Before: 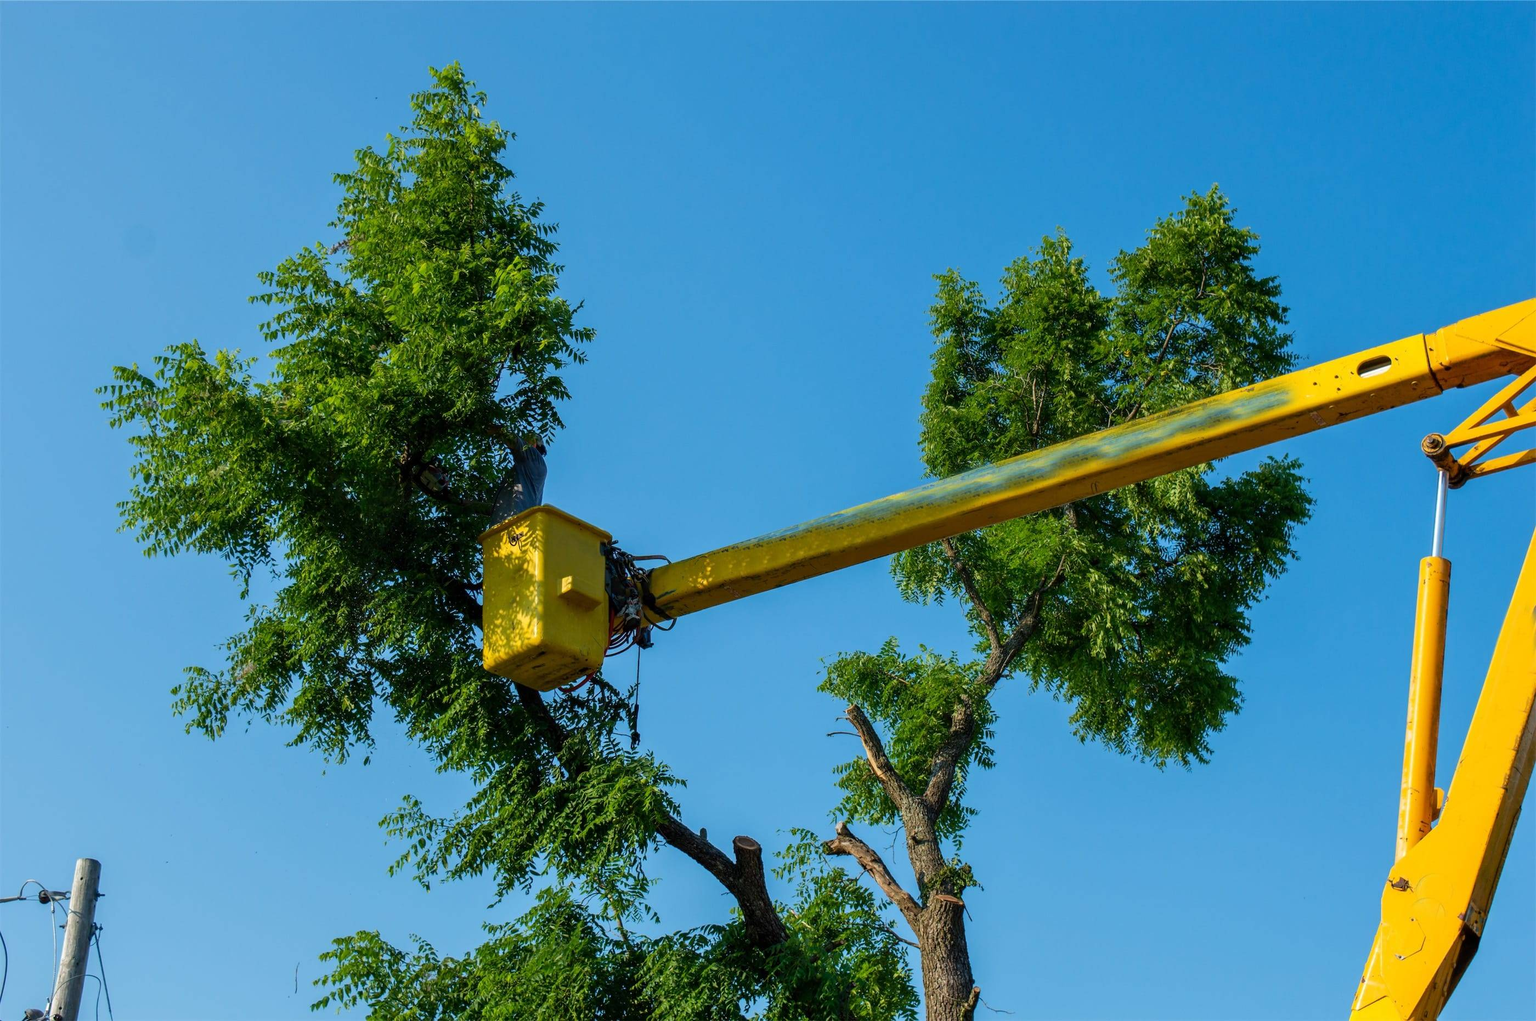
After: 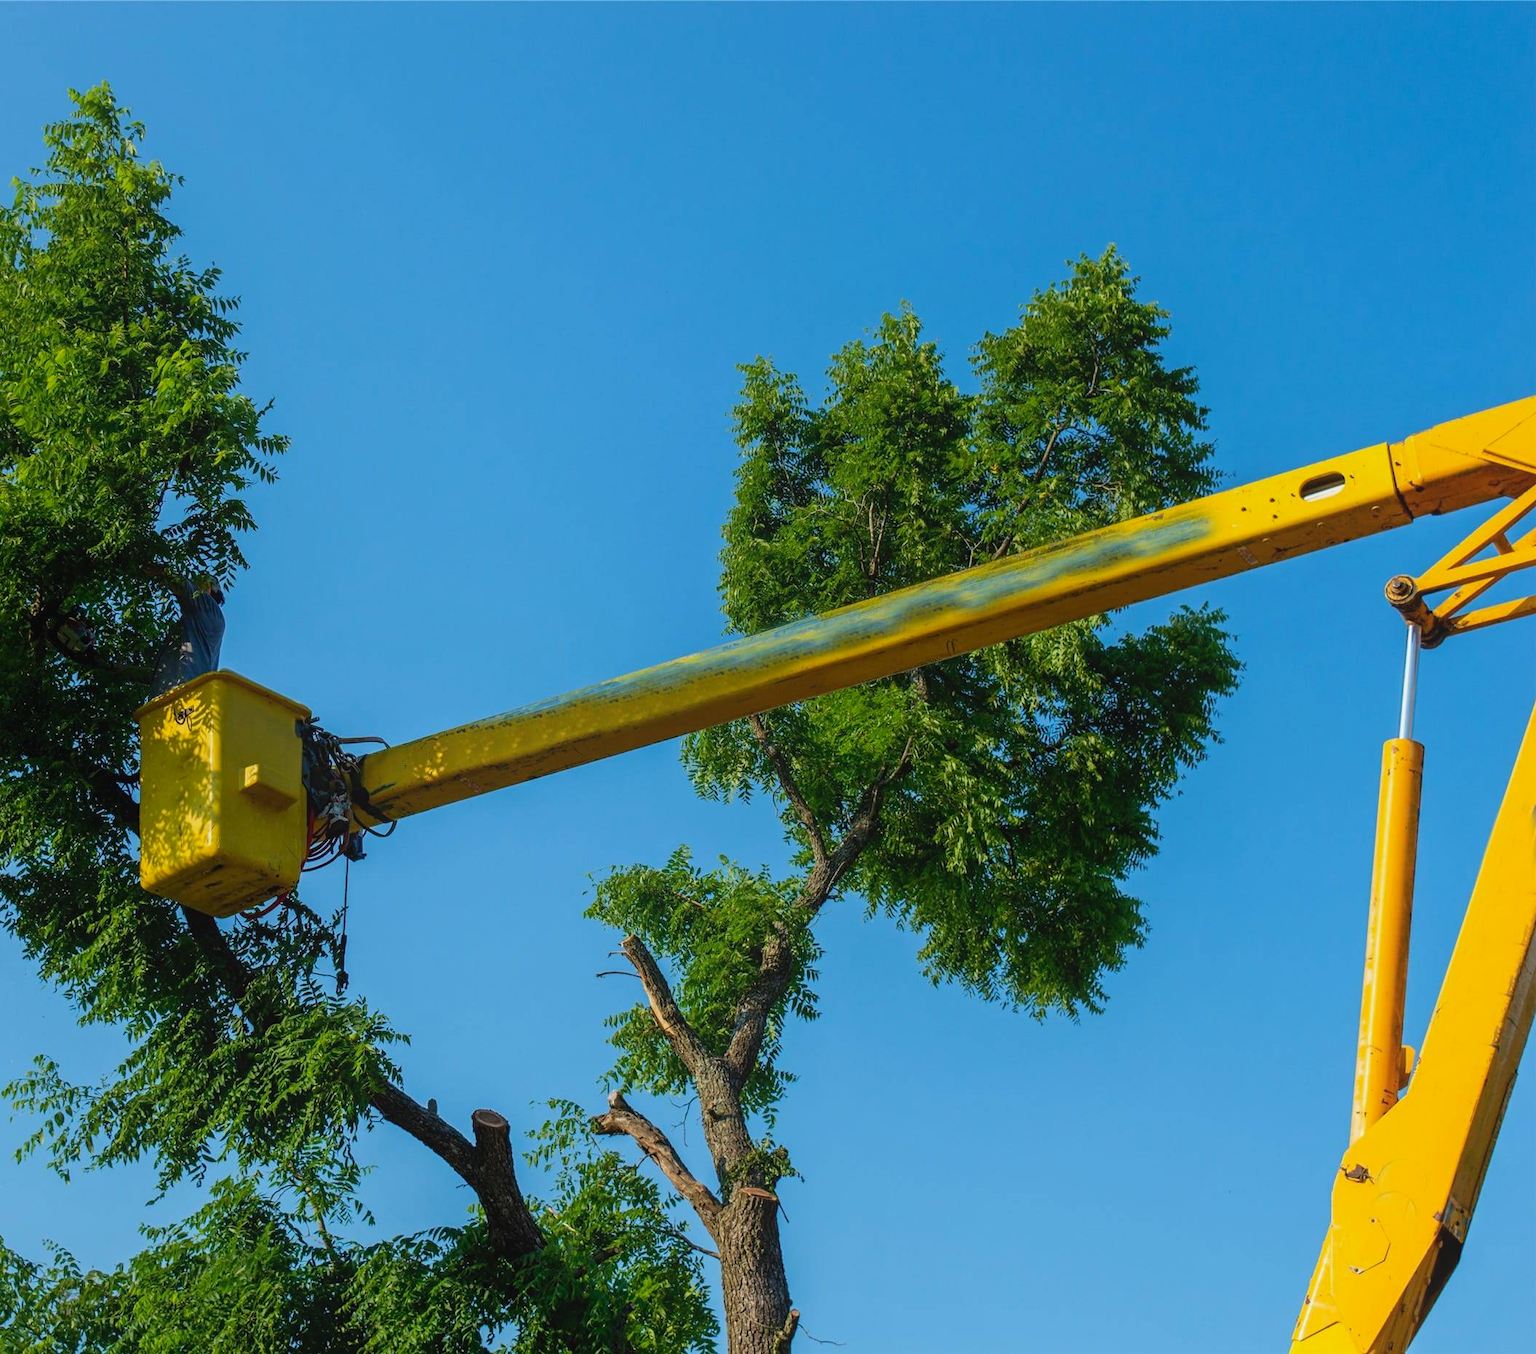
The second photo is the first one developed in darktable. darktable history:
crop and rotate: left 24.6%
contrast equalizer: y [[0.439, 0.44, 0.442, 0.457, 0.493, 0.498], [0.5 ×6], [0.5 ×6], [0 ×6], [0 ×6]], mix 0.59
